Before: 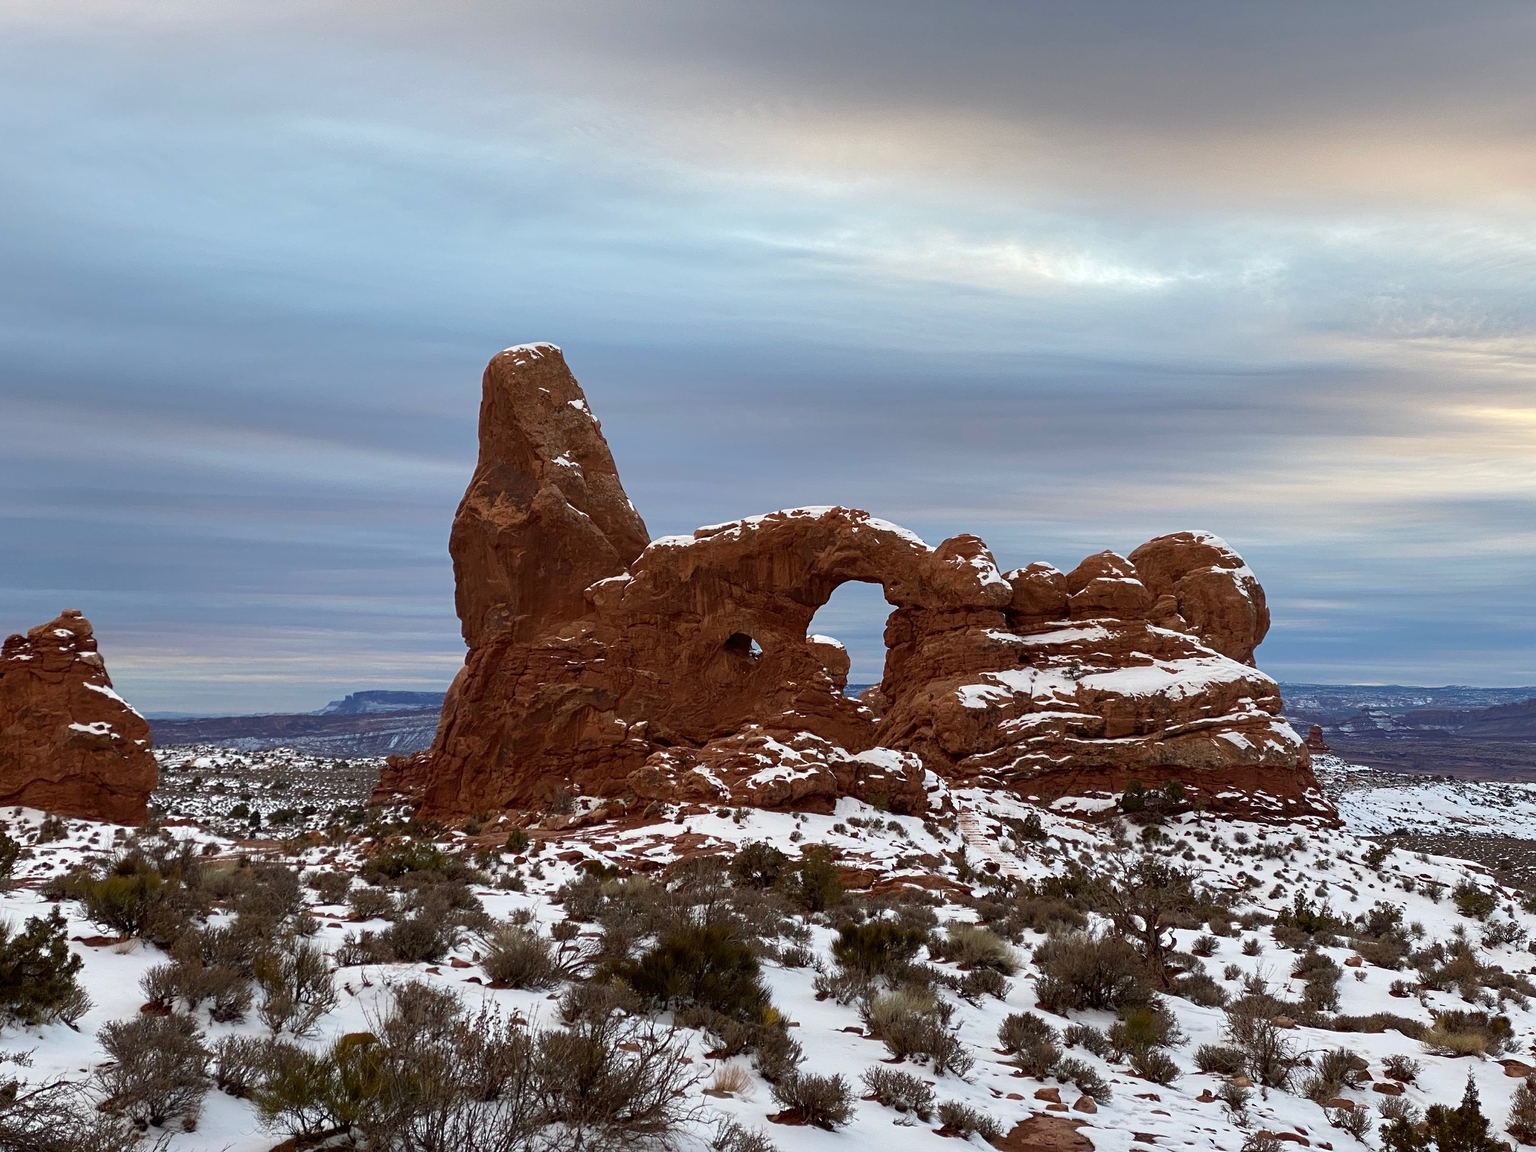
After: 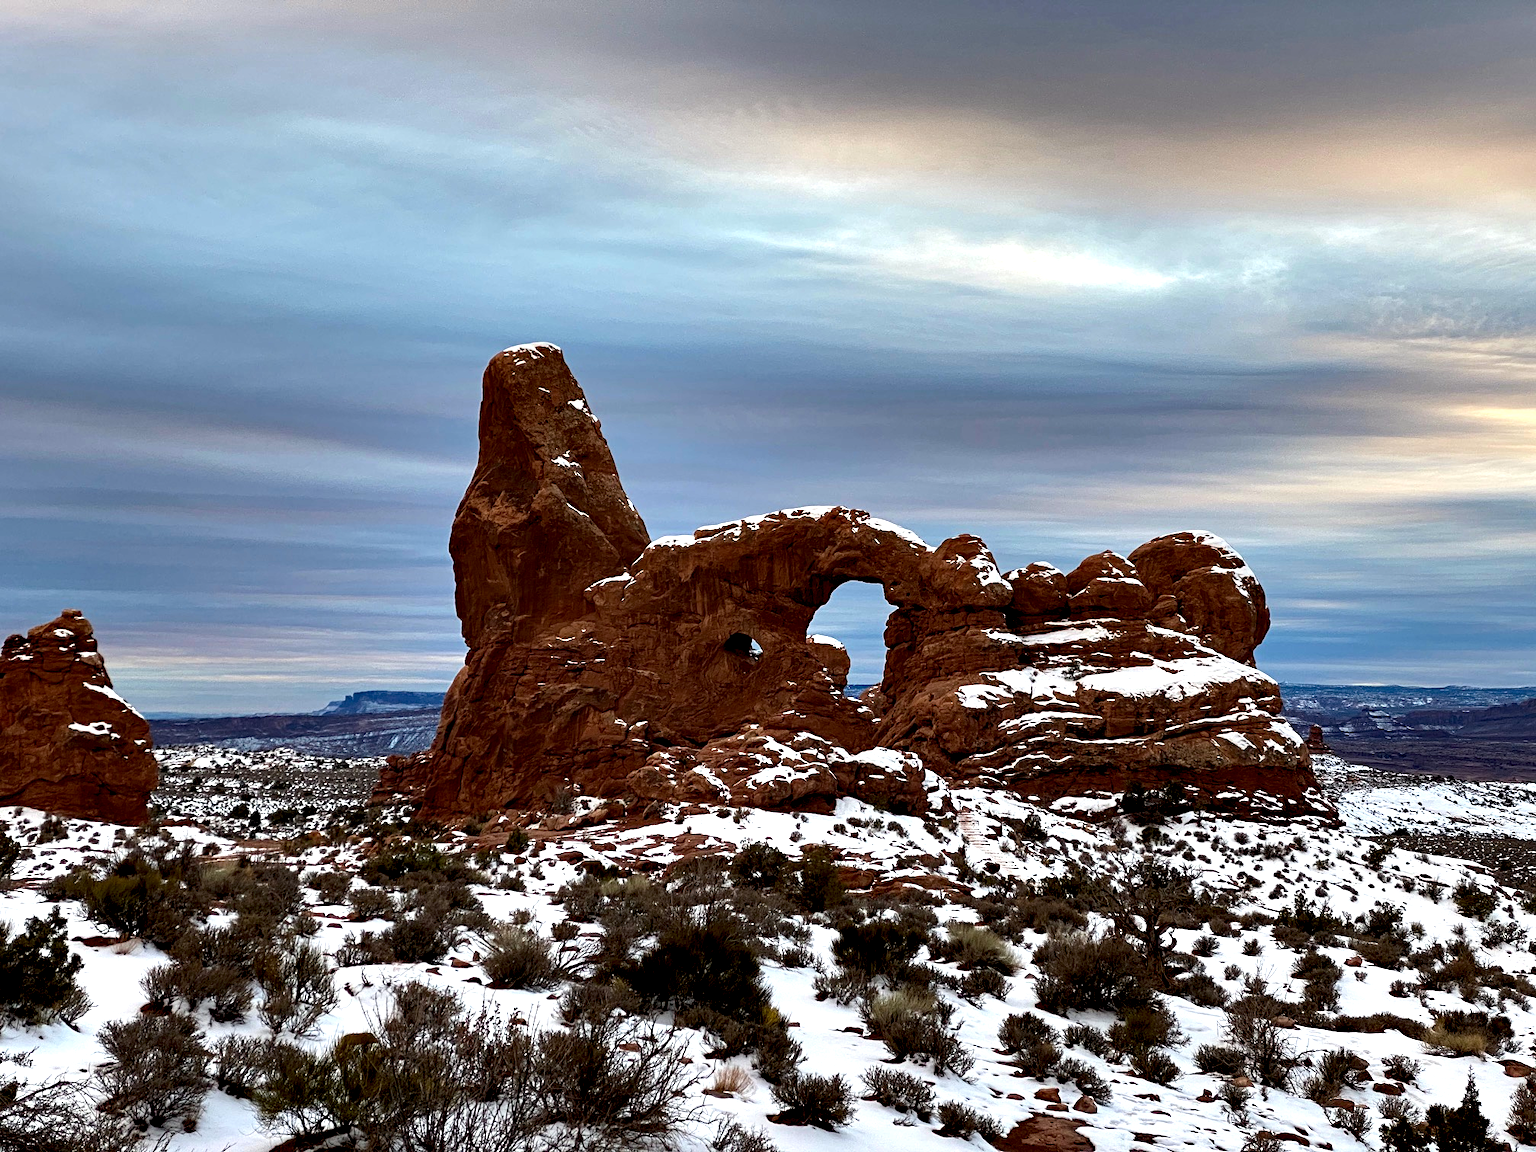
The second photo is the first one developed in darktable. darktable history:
haze removal: compatibility mode true, adaptive false
contrast equalizer: y [[0.6 ×6], [0.55 ×6], [0 ×6], [0 ×6], [0 ×6]]
